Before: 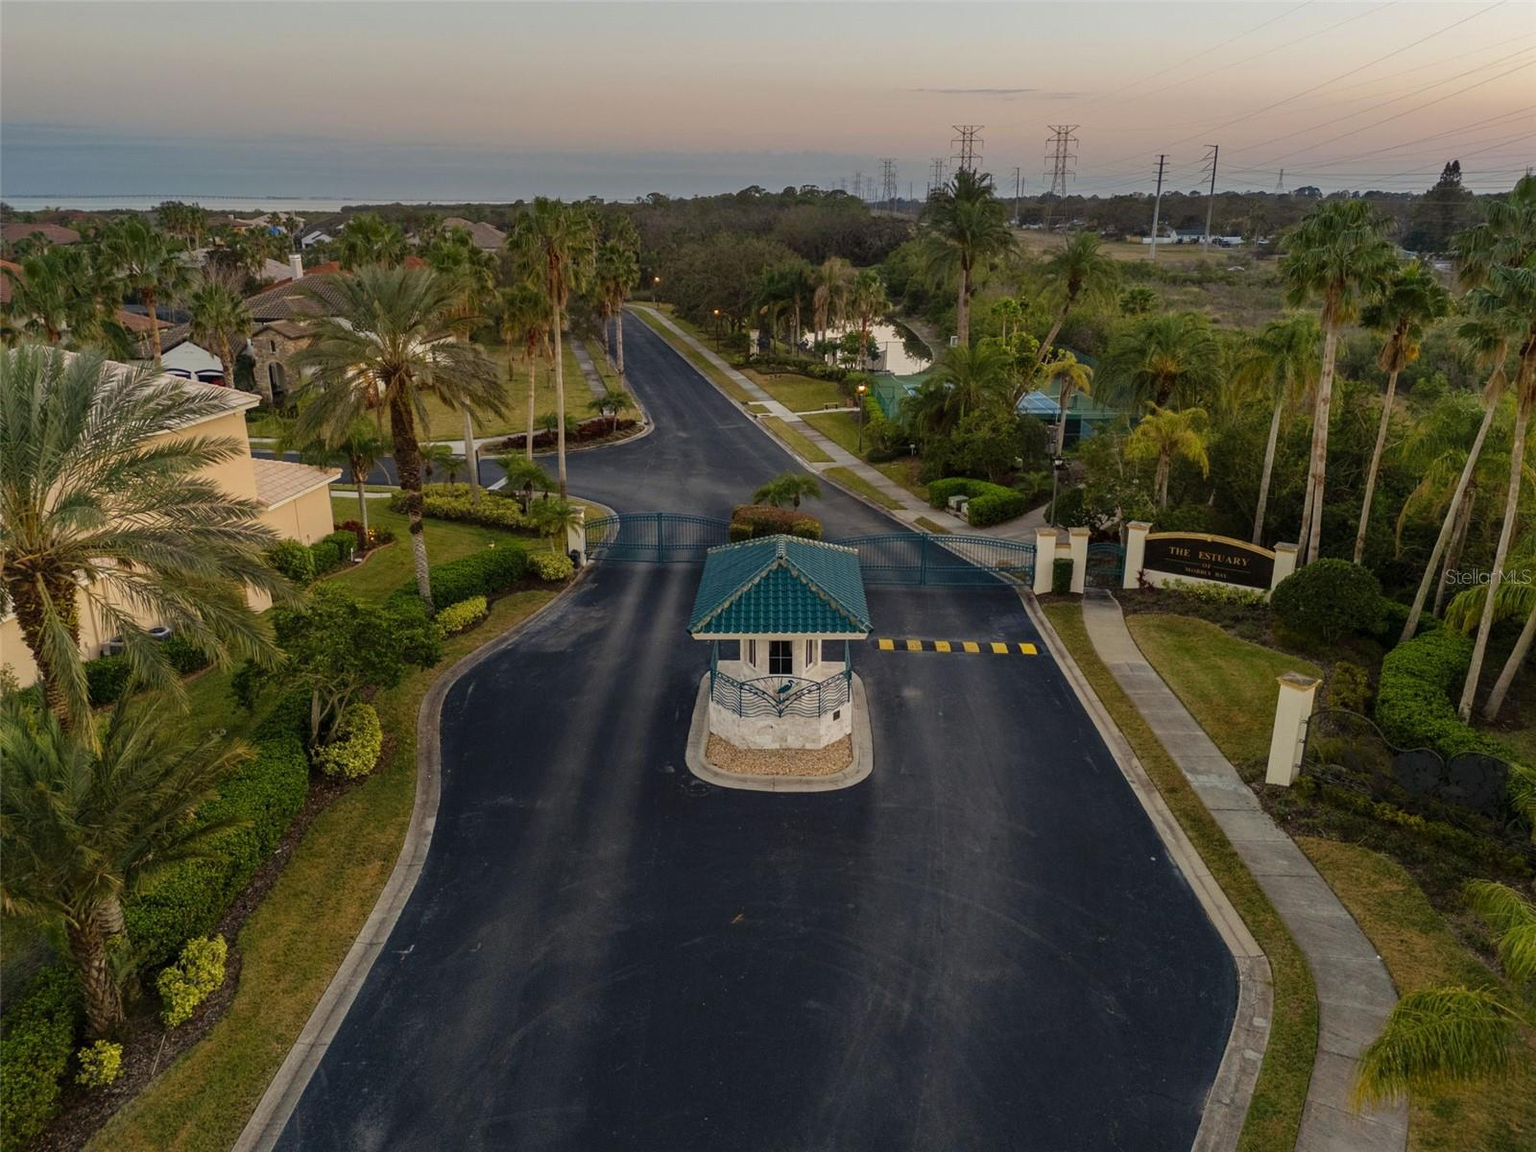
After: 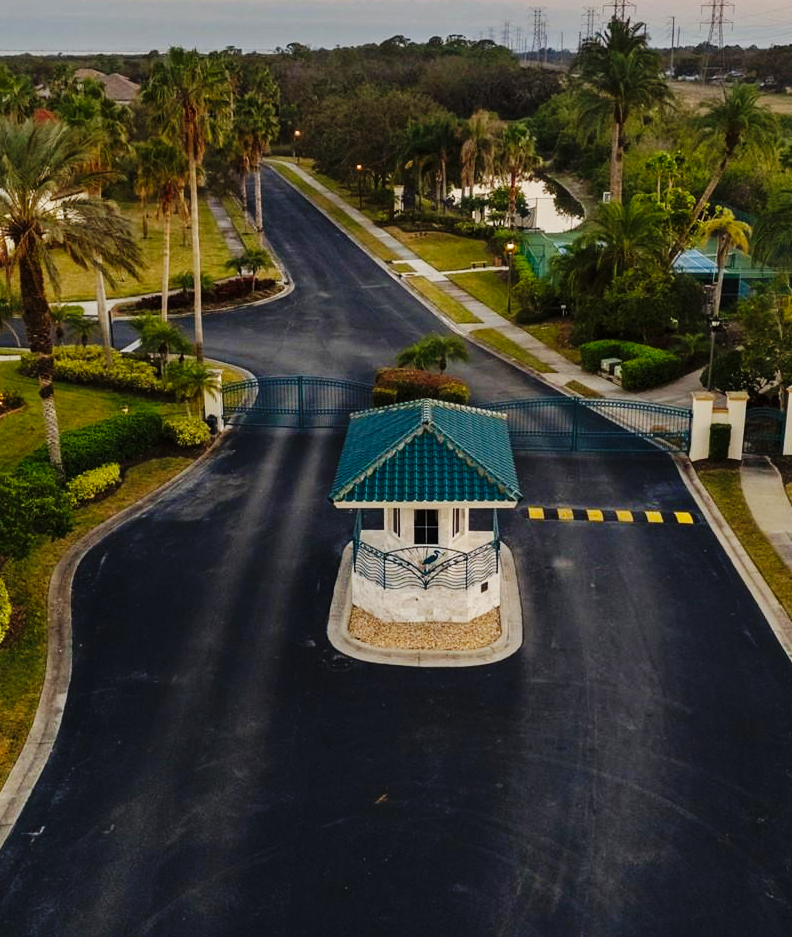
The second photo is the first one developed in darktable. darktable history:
base curve: curves: ch0 [(0, 0) (0.036, 0.025) (0.121, 0.166) (0.206, 0.329) (0.605, 0.79) (1, 1)], preserve colors none
crop and rotate: angle 0.016°, left 24.201%, top 13.196%, right 26.245%, bottom 8.609%
